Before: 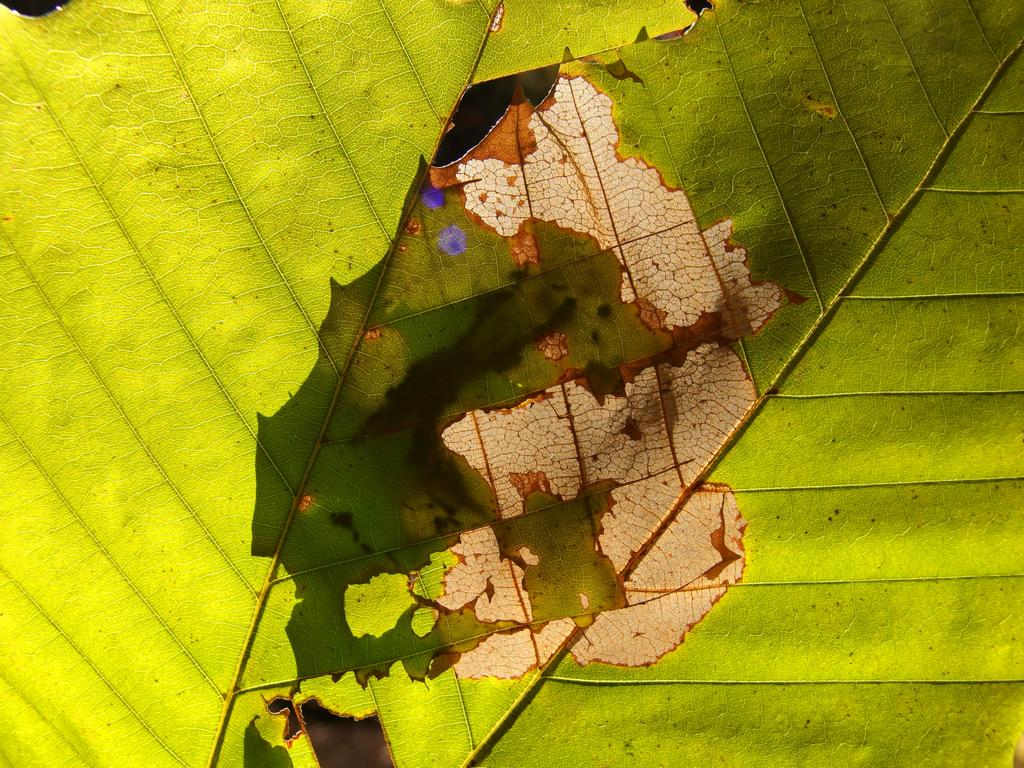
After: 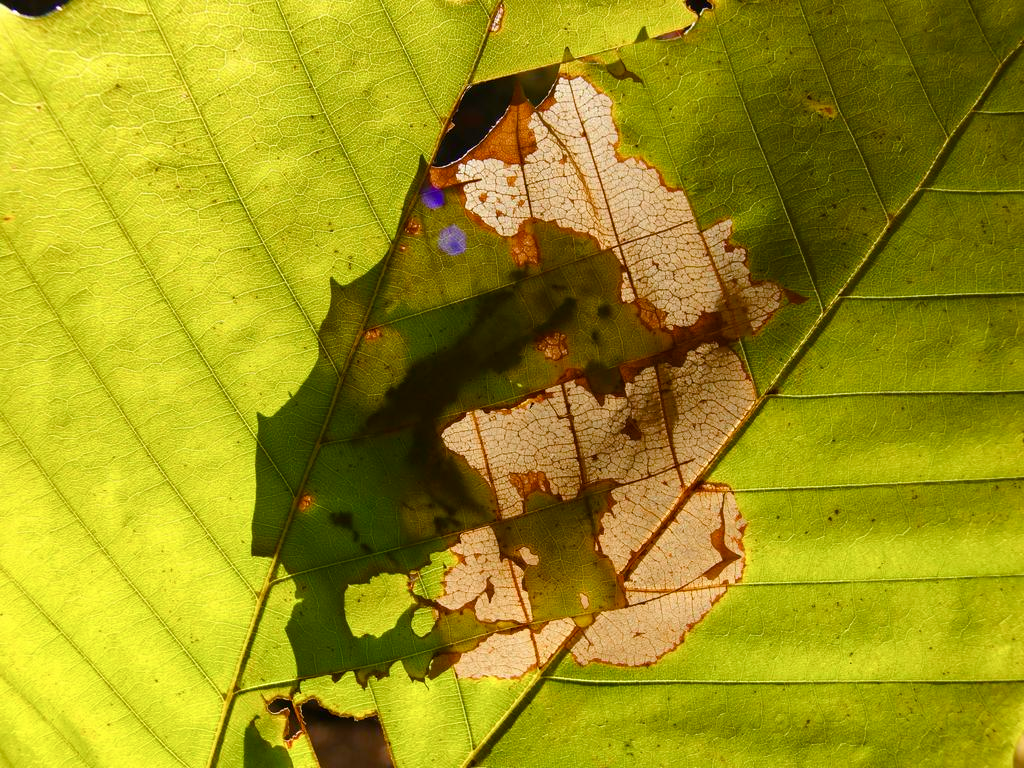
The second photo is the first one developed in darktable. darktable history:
color balance rgb: perceptual saturation grading › global saturation 20%, perceptual saturation grading › highlights -25.839%, perceptual saturation grading › shadows 24.663%
